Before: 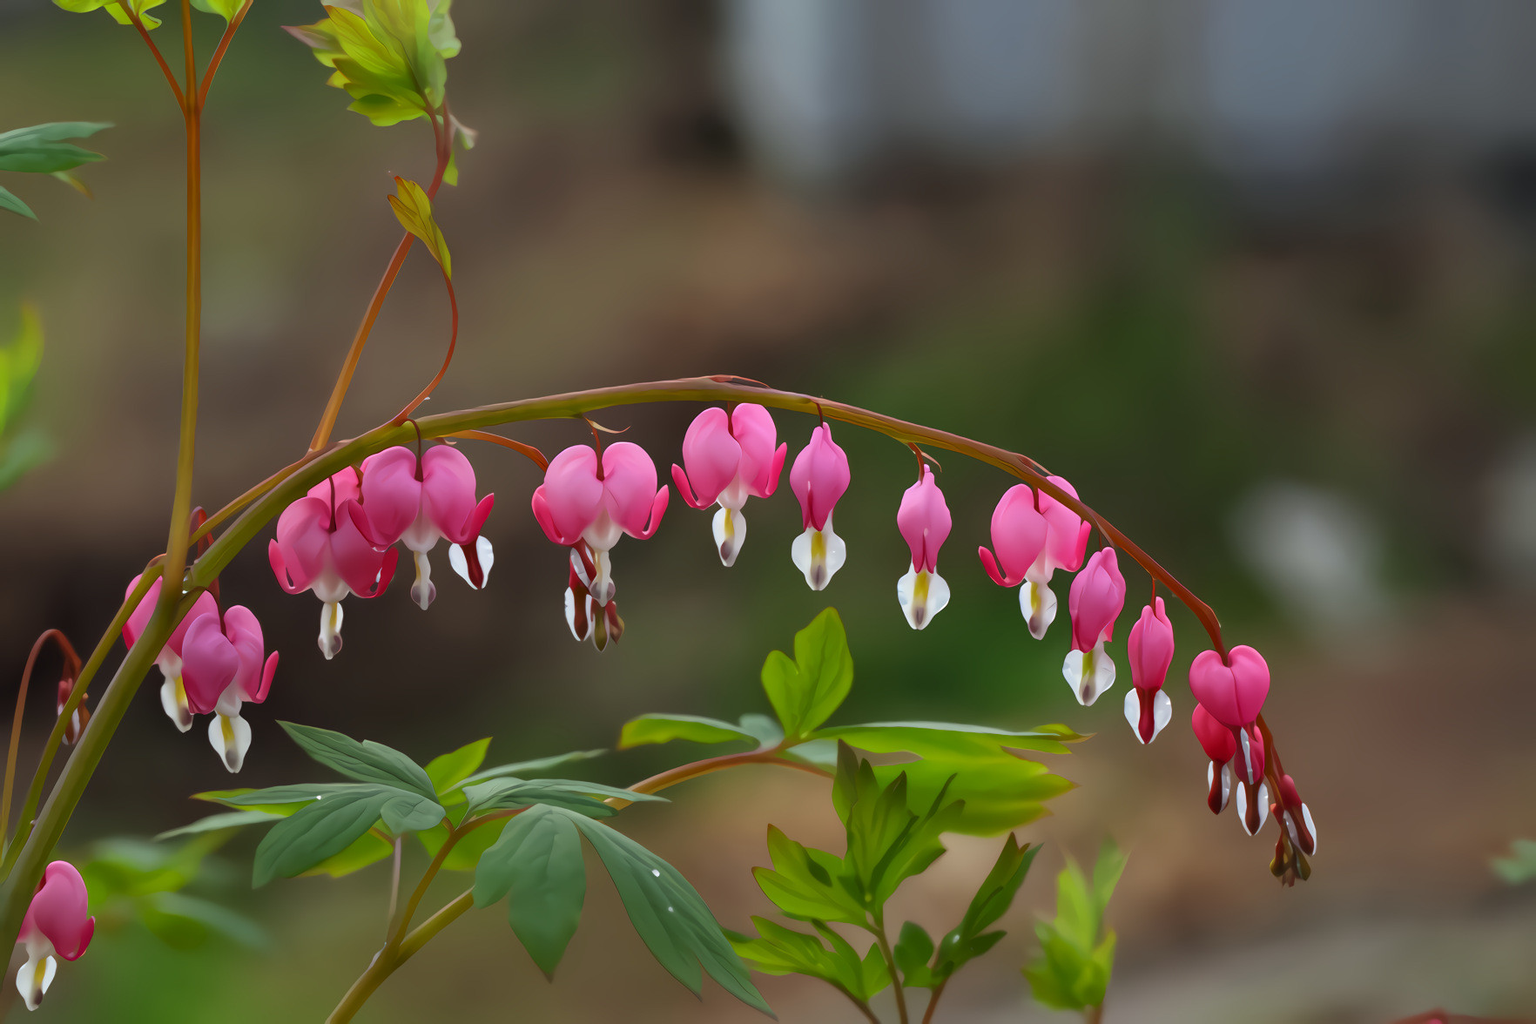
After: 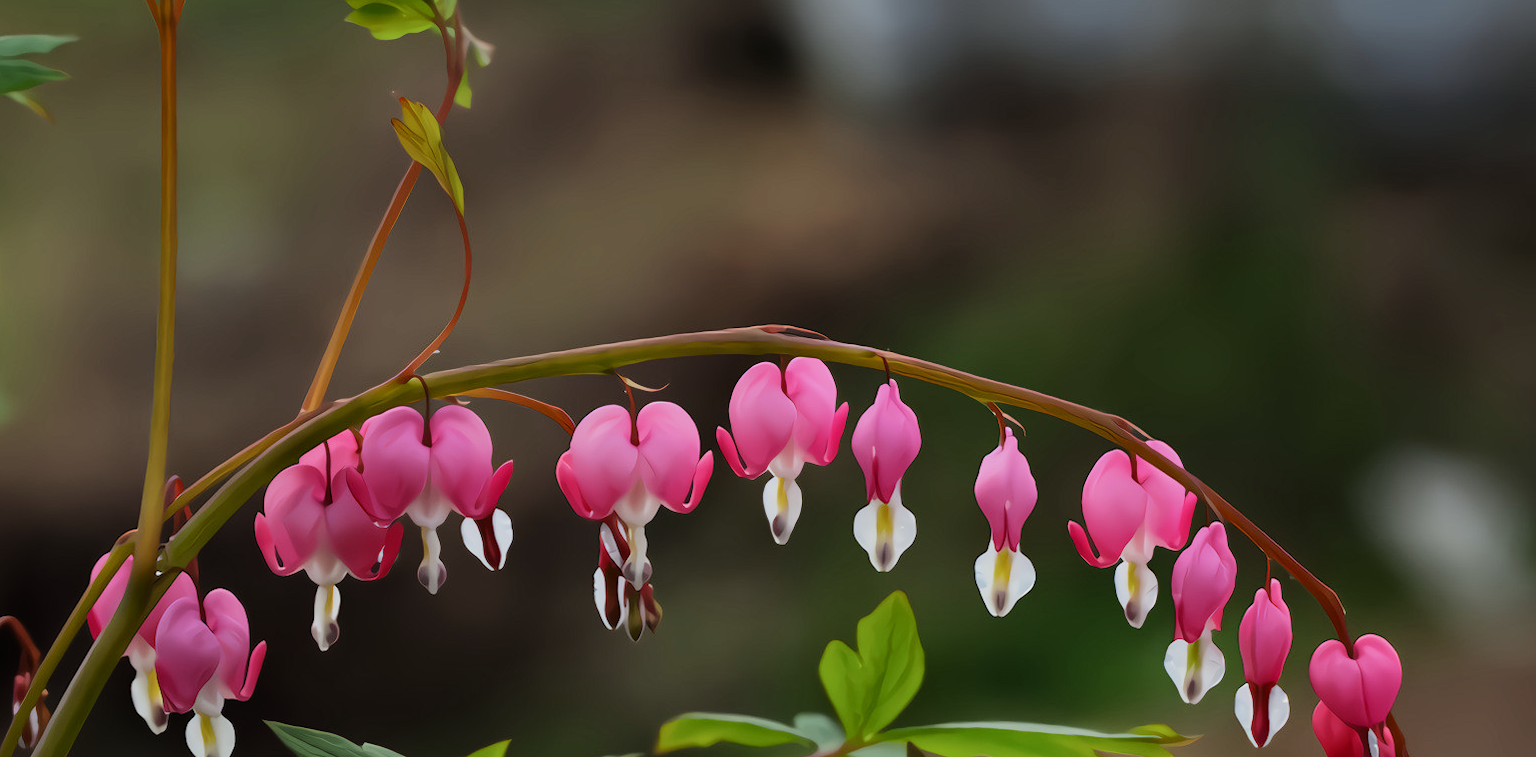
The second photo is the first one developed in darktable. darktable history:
crop: left 3.015%, top 8.969%, right 9.647%, bottom 26.457%
filmic rgb: black relative exposure -7.5 EV, white relative exposure 5 EV, hardness 3.31, contrast 1.3, contrast in shadows safe
